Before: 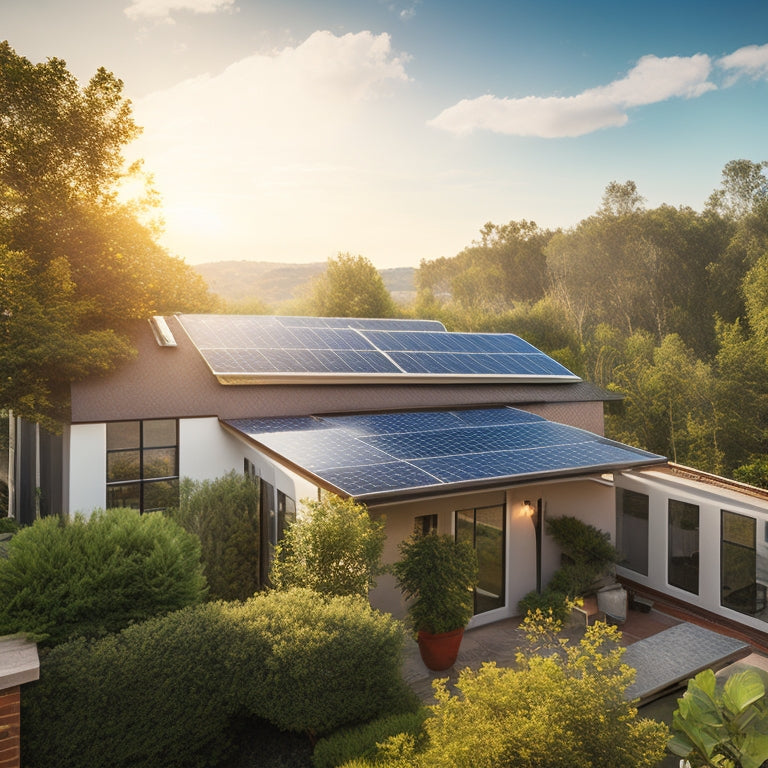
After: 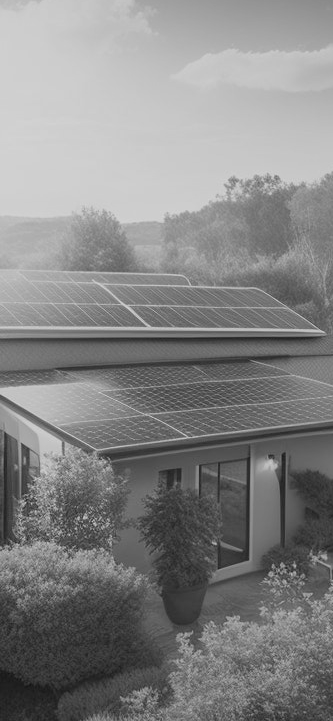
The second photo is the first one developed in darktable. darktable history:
color correction: saturation 0.98
color balance: mode lift, gamma, gain (sRGB), lift [0.997, 0.979, 1.021, 1.011], gamma [1, 1.084, 0.916, 0.998], gain [1, 0.87, 1.13, 1.101], contrast 4.55%, contrast fulcrum 38.24%, output saturation 104.09%
monochrome: size 1
crop: left 33.452%, top 6.025%, right 23.155%
color balance rgb: contrast -30%
